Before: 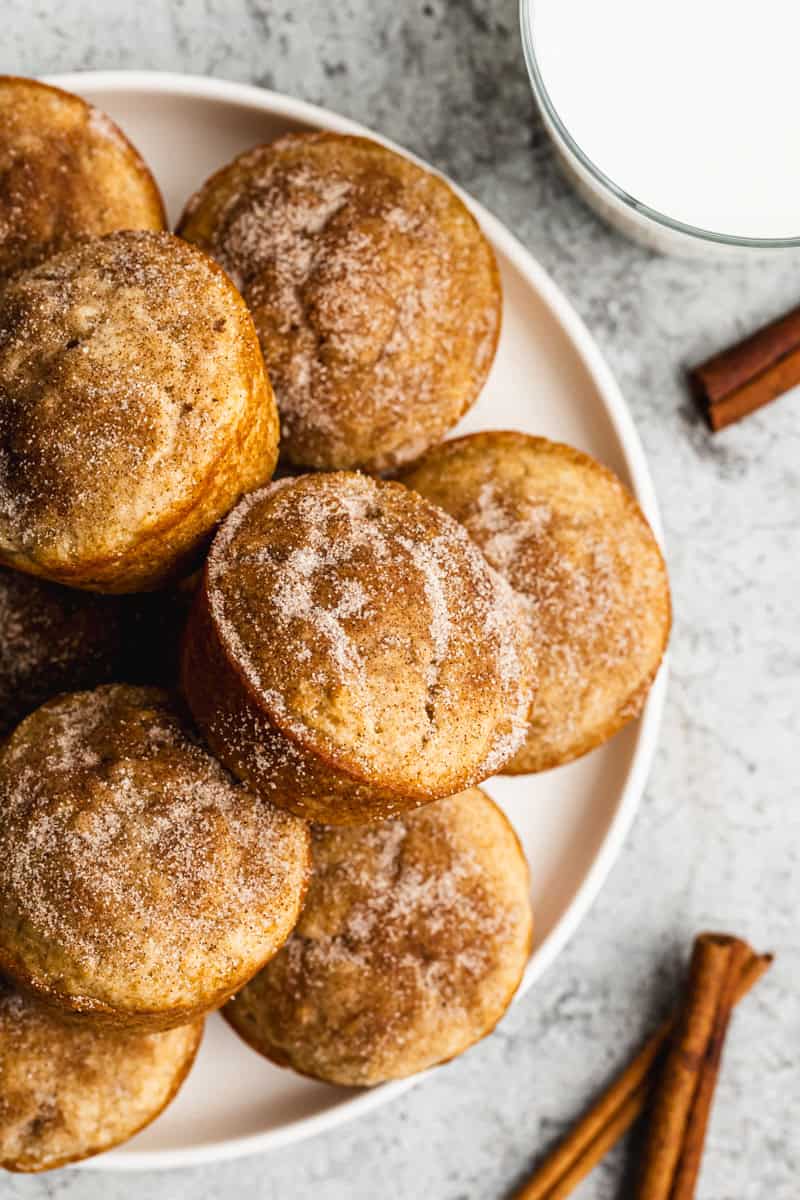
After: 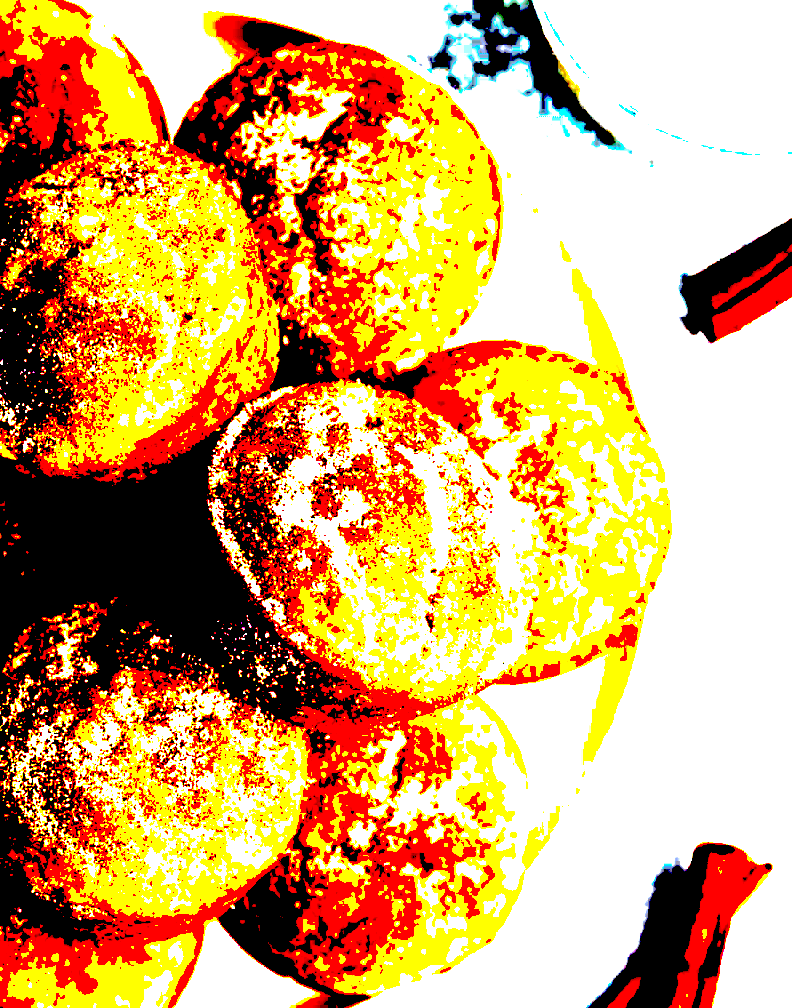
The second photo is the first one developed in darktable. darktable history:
crop: top 7.625%, bottom 8.027%
white balance: red 0.931, blue 1.11
tone curve: curves: ch0 [(0, 0) (0.003, 0.322) (0.011, 0.327) (0.025, 0.345) (0.044, 0.365) (0.069, 0.378) (0.1, 0.391) (0.136, 0.403) (0.177, 0.412) (0.224, 0.429) (0.277, 0.448) (0.335, 0.474) (0.399, 0.503) (0.468, 0.537) (0.543, 0.57) (0.623, 0.61) (0.709, 0.653) (0.801, 0.699) (0.898, 0.75) (1, 1)], preserve colors none
tone equalizer: -7 EV 0.15 EV, -6 EV 0.6 EV, -5 EV 1.15 EV, -4 EV 1.33 EV, -3 EV 1.15 EV, -2 EV 0.6 EV, -1 EV 0.15 EV, mask exposure compensation -0.5 EV
exposure: black level correction 0.1, exposure 3 EV, compensate highlight preservation false
